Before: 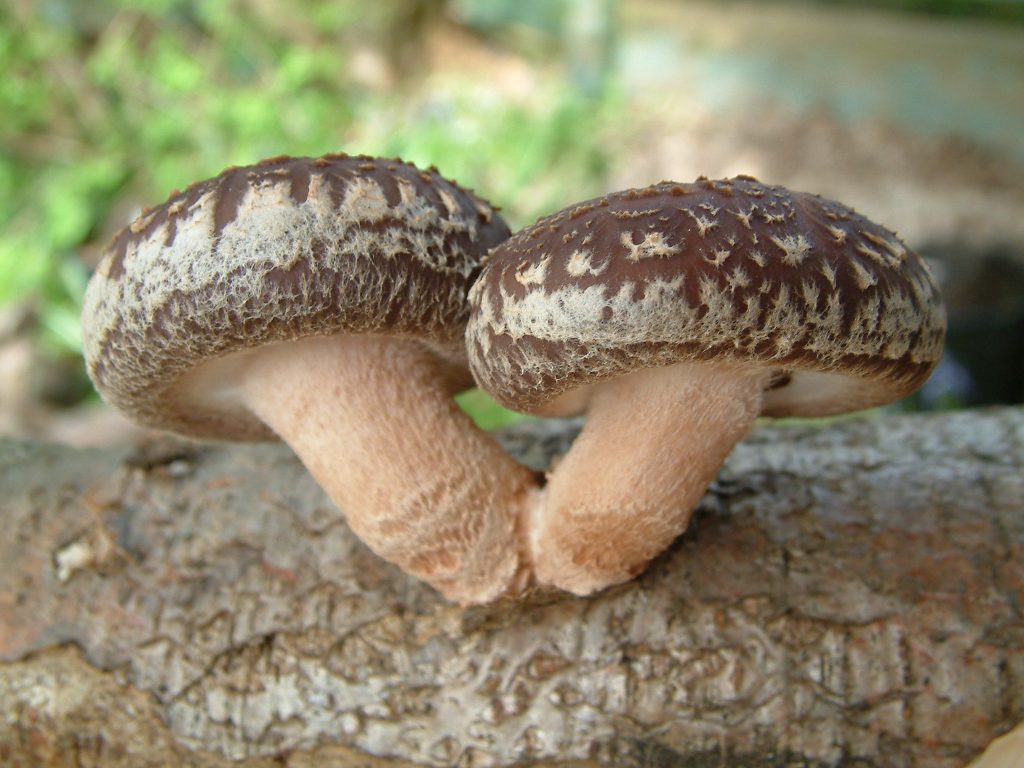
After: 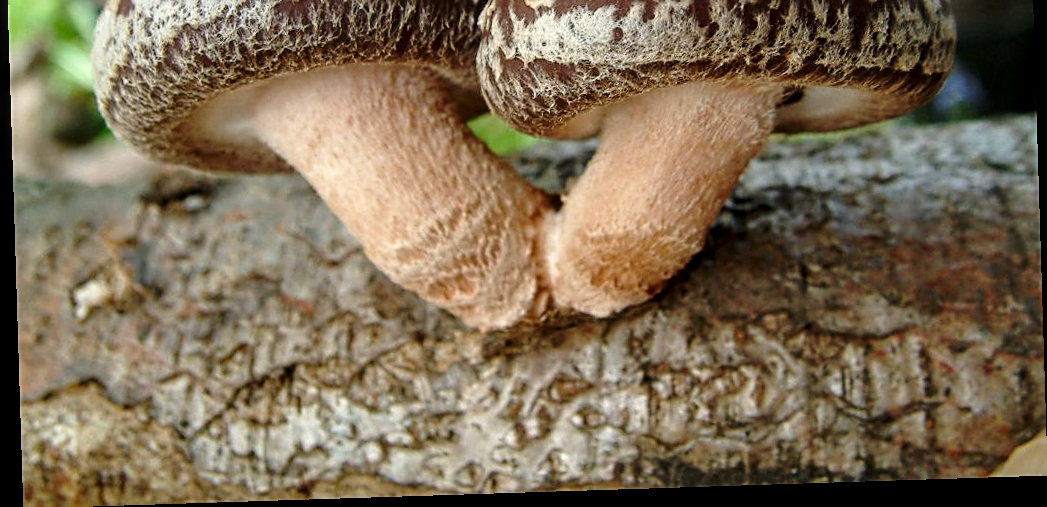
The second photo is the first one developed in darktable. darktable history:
rotate and perspective: rotation -1.77°, lens shift (horizontal) 0.004, automatic cropping off
base curve: curves: ch0 [(0, 0) (0.073, 0.04) (0.157, 0.139) (0.492, 0.492) (0.758, 0.758) (1, 1)], preserve colors none
sharpen: on, module defaults
local contrast: detail 140%
crop and rotate: top 36.435%
